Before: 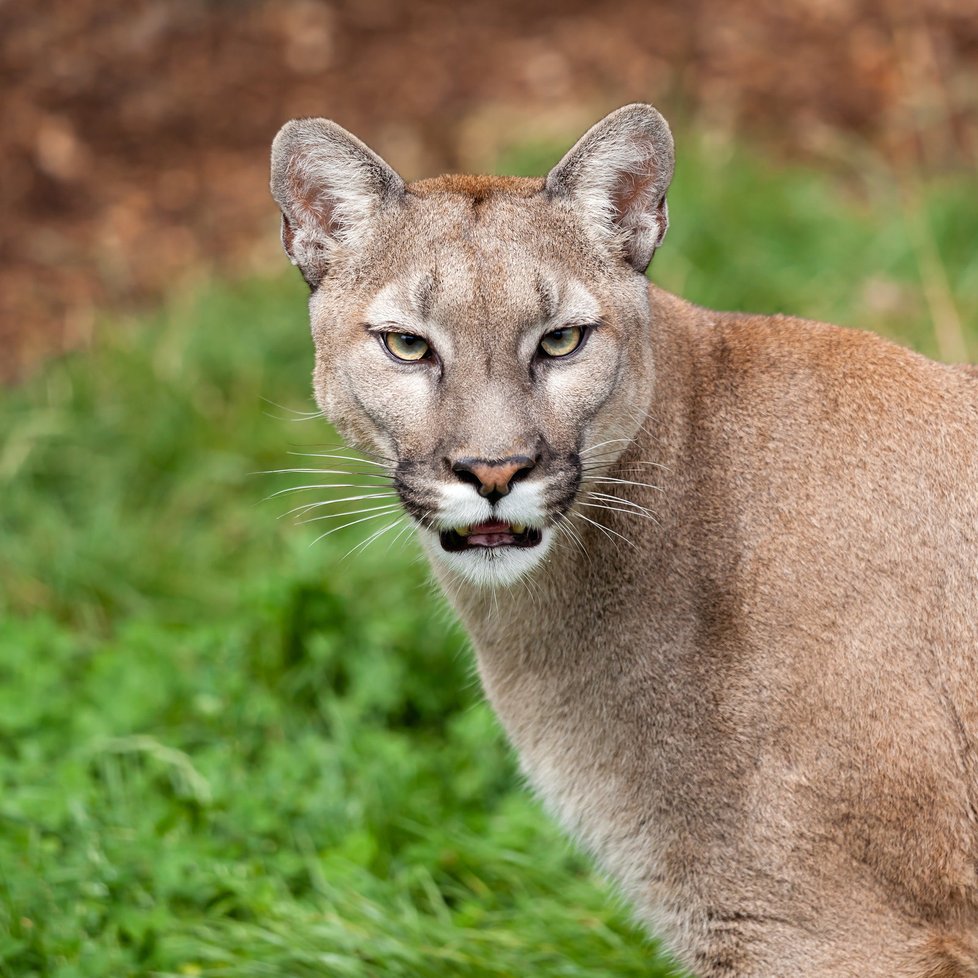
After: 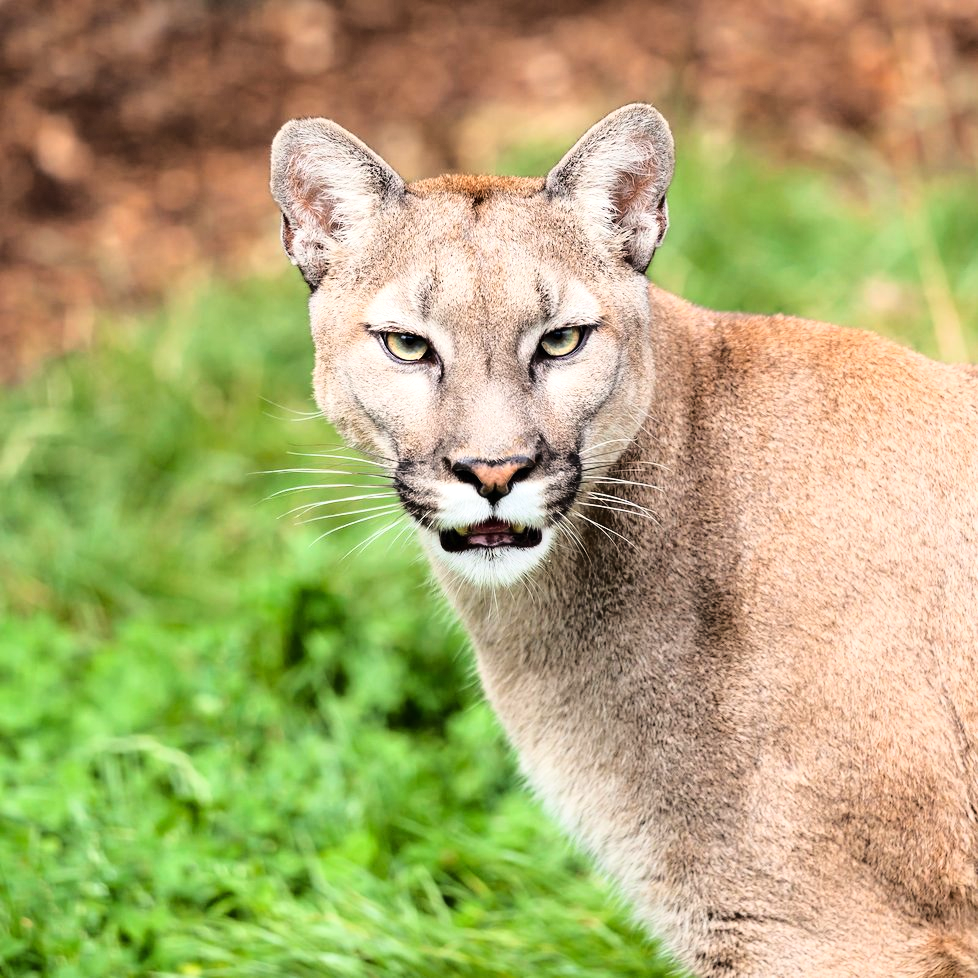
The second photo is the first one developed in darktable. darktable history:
levels: black 3.86%, levels [0, 0.492, 0.984]
base curve: curves: ch0 [(0, 0) (0.04, 0.03) (0.133, 0.232) (0.448, 0.748) (0.843, 0.968) (1, 1)]
